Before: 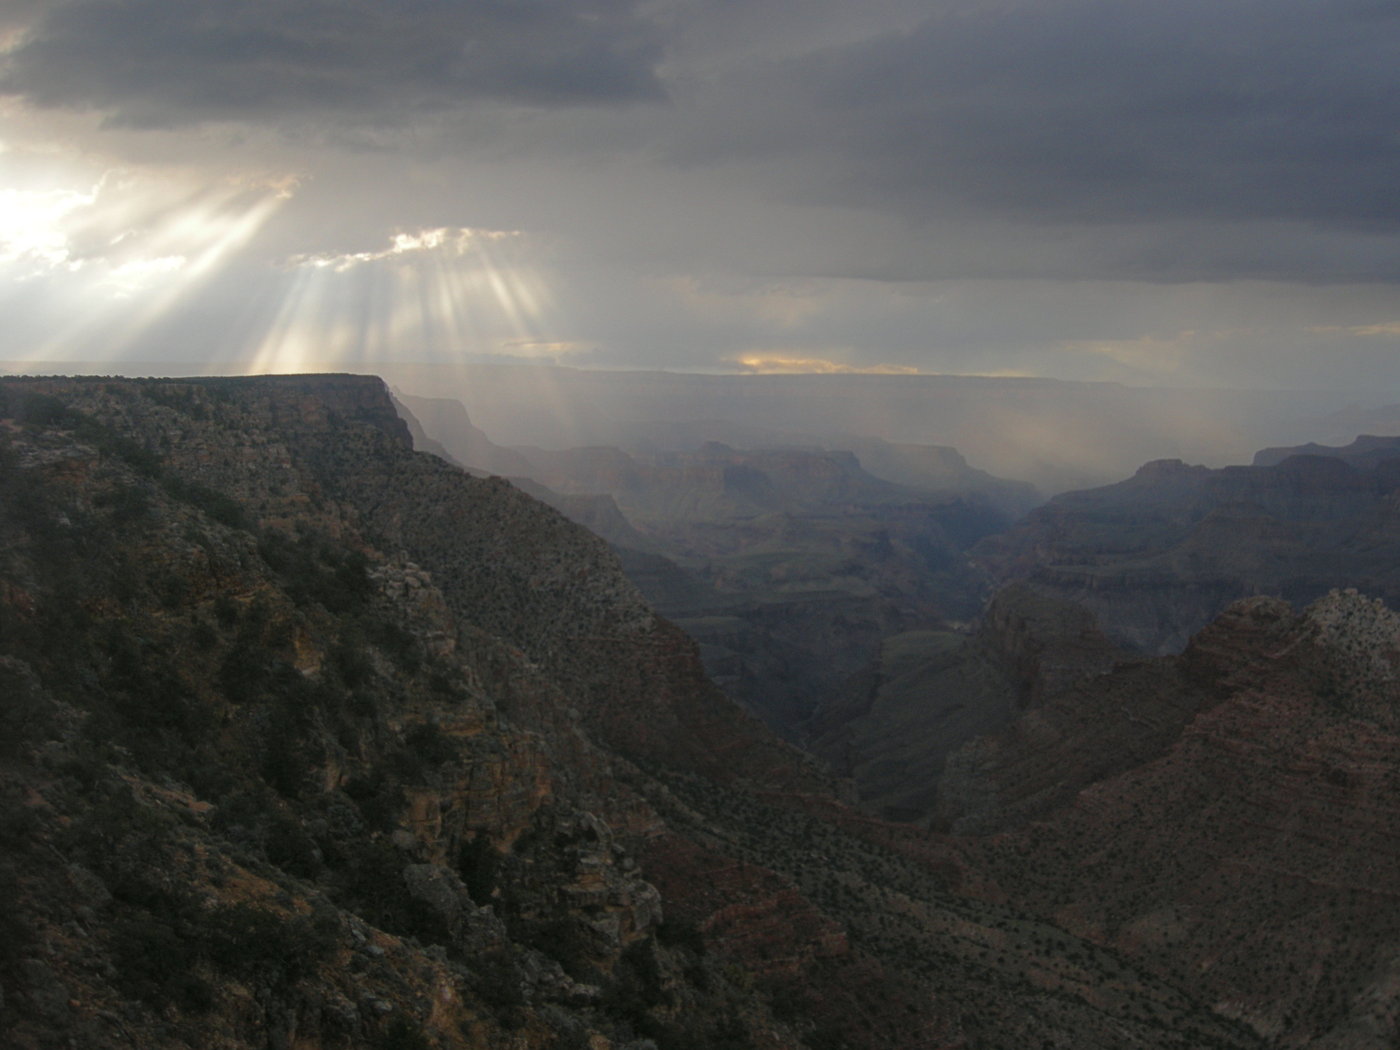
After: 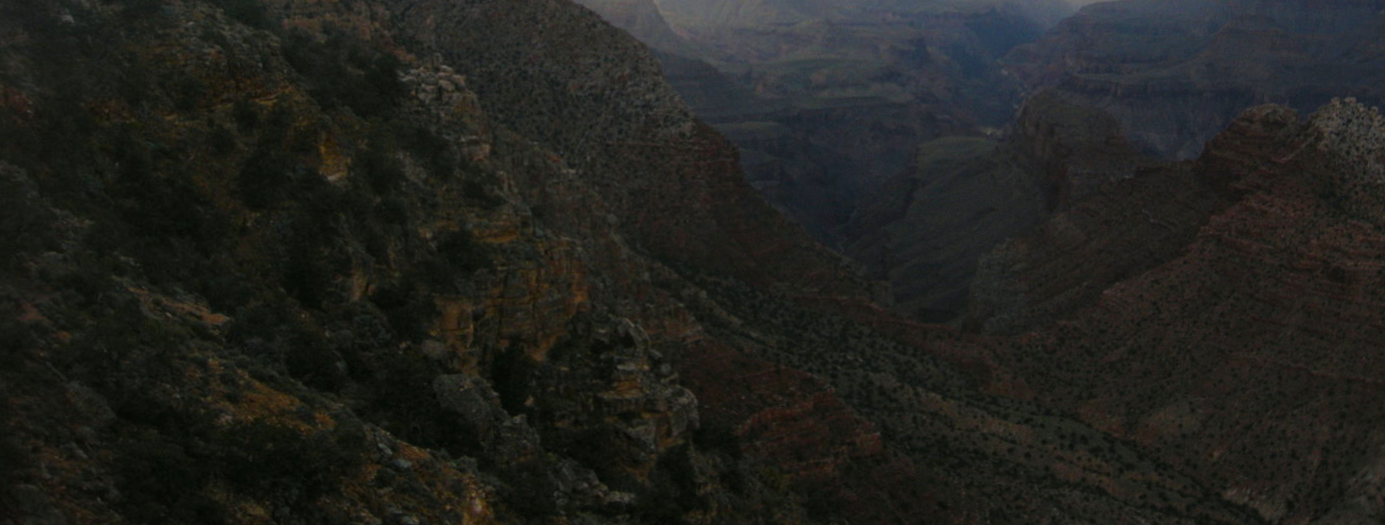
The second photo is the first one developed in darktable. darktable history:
crop and rotate: top 46.237%
color balance rgb: linear chroma grading › global chroma 15%, perceptual saturation grading › global saturation 30%
tone equalizer: -8 EV -0.75 EV, -7 EV -0.7 EV, -6 EV -0.6 EV, -5 EV -0.4 EV, -3 EV 0.4 EV, -2 EV 0.6 EV, -1 EV 0.7 EV, +0 EV 0.75 EV, edges refinement/feathering 500, mask exposure compensation -1.57 EV, preserve details no
rotate and perspective: rotation 0.679°, lens shift (horizontal) 0.136, crop left 0.009, crop right 0.991, crop top 0.078, crop bottom 0.95
